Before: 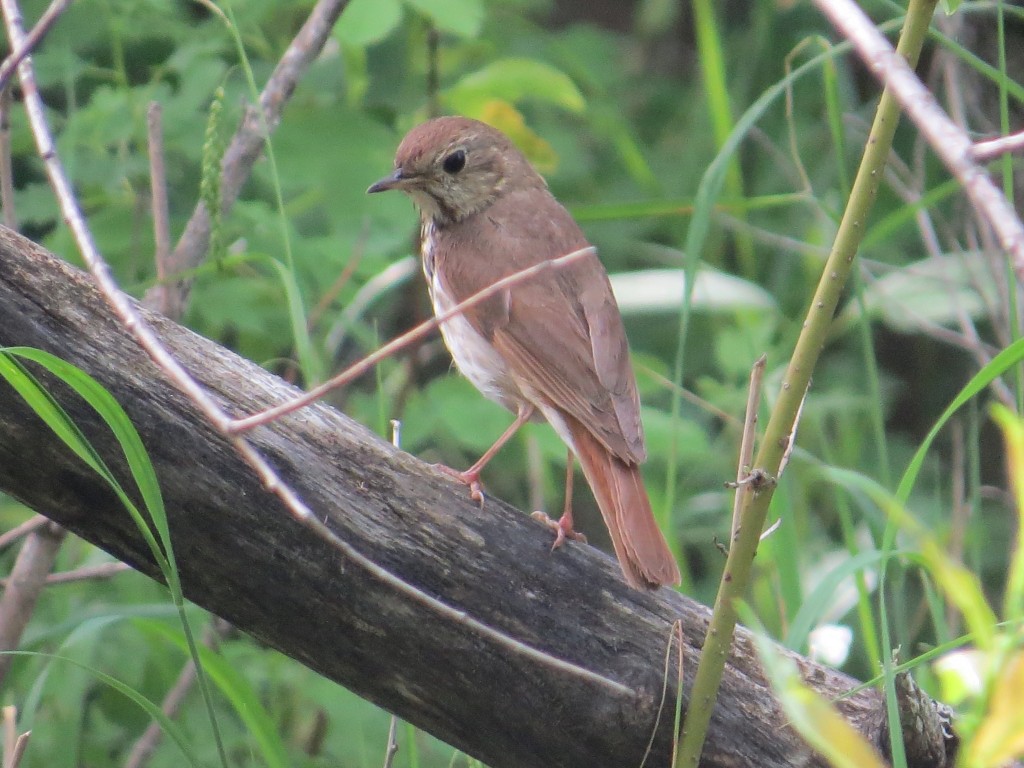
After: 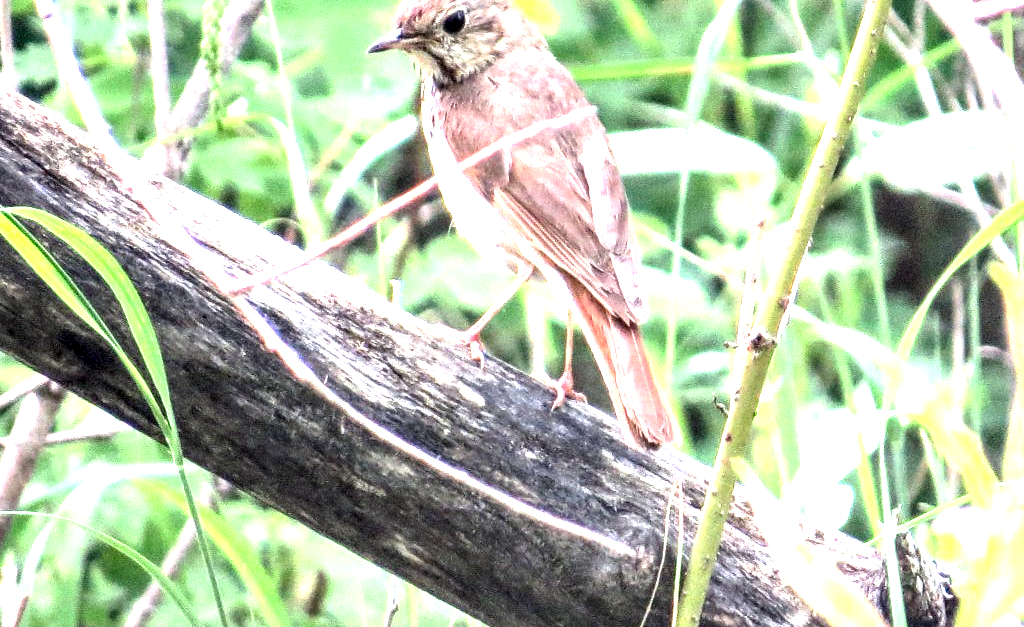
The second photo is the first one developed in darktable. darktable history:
tone equalizer: -8 EV -0.386 EV, -7 EV -0.425 EV, -6 EV -0.305 EV, -5 EV -0.238 EV, -3 EV 0.223 EV, -2 EV 0.357 EV, -1 EV 0.388 EV, +0 EV 0.446 EV, mask exposure compensation -0.487 EV
contrast equalizer: octaves 7, y [[0.6 ×6], [0.55 ×6], [0 ×6], [0 ×6], [0 ×6]]
crop and rotate: top 18.241%
local contrast: detail 160%
exposure: black level correction 0, exposure 1.47 EV, compensate exposure bias true, compensate highlight preservation false
